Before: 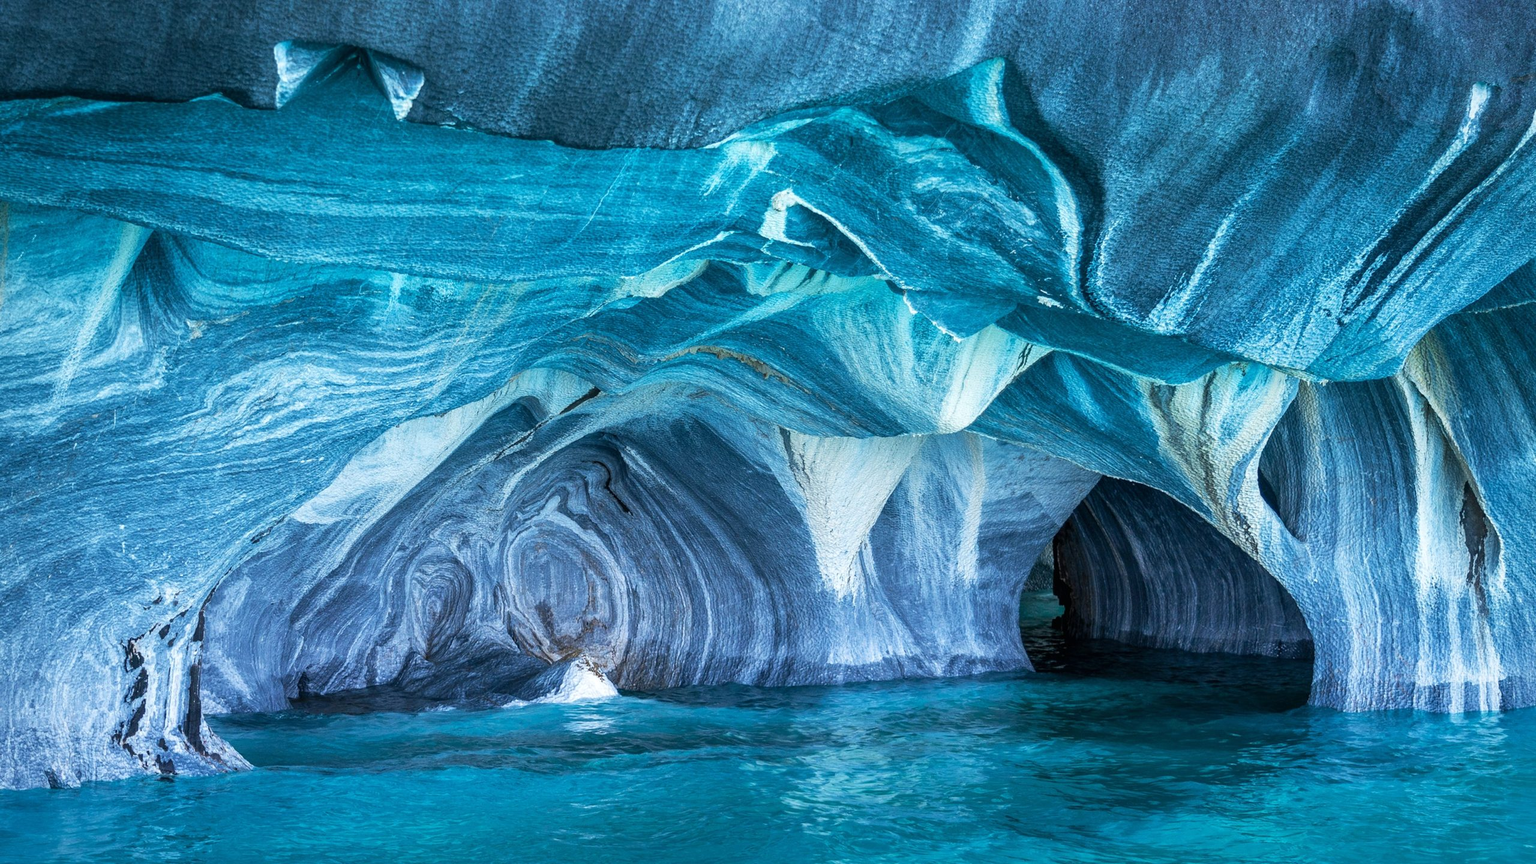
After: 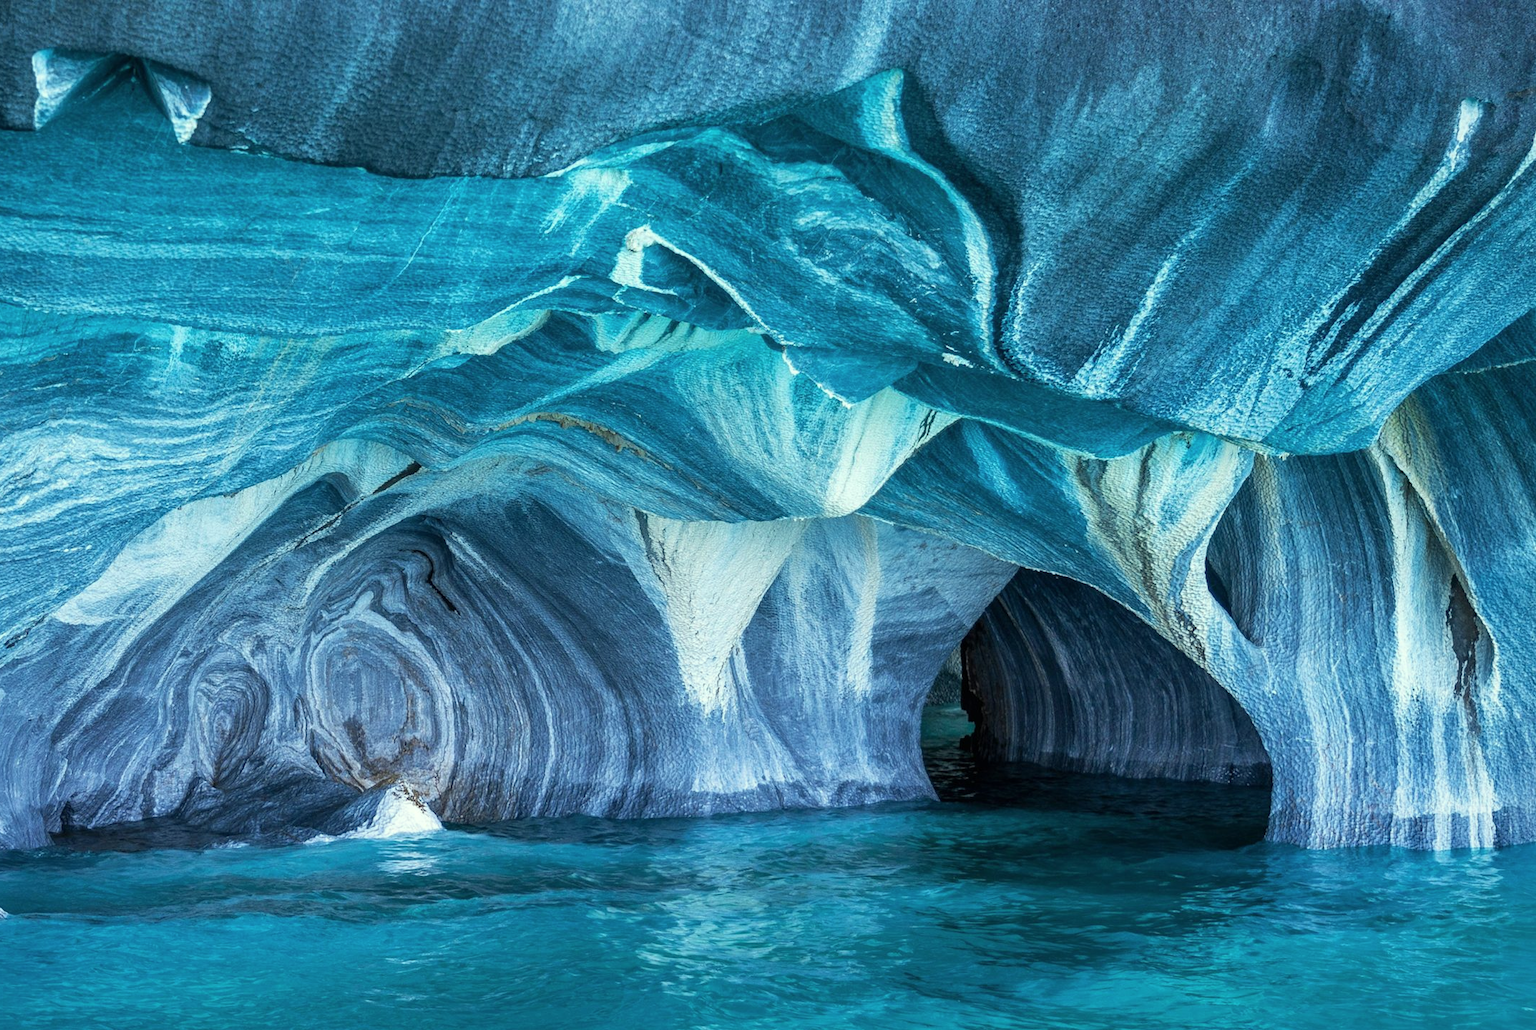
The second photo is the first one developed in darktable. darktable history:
crop: left 16.125%
base curve: preserve colors none
color correction: highlights a* -4.74, highlights b* 5.06, saturation 0.953
